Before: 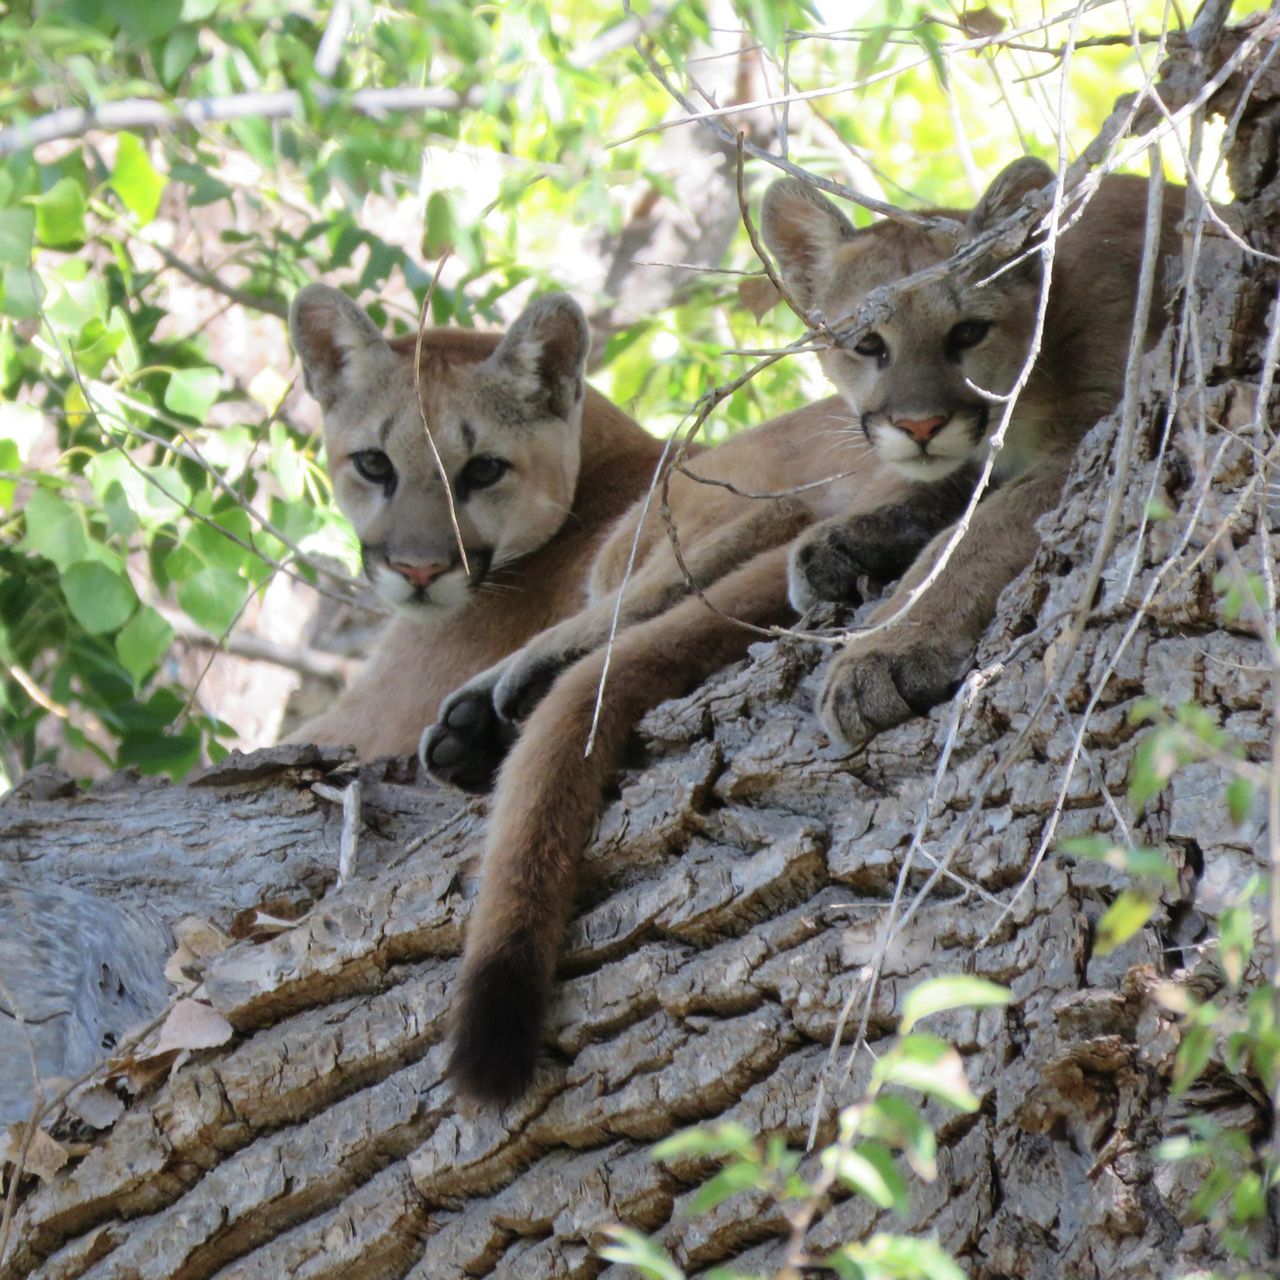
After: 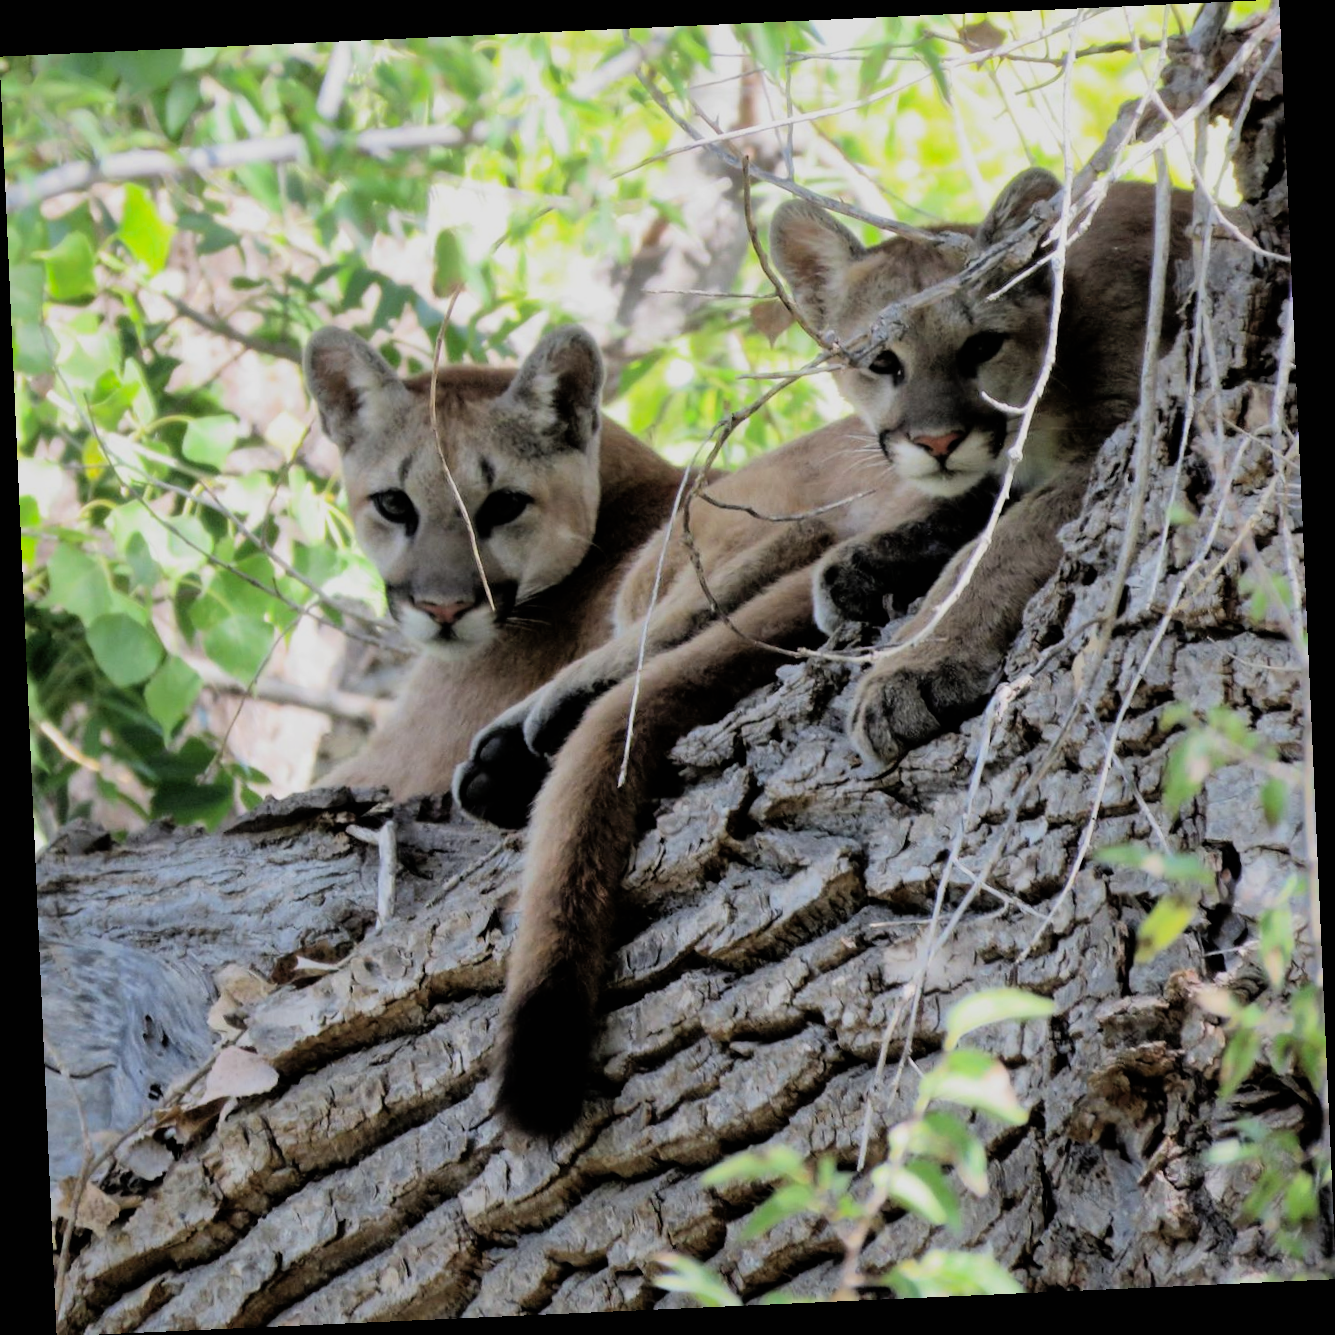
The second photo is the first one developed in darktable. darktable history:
filmic rgb: black relative exposure -5 EV, hardness 2.88, contrast 1.5
rotate and perspective: rotation -2.56°, automatic cropping off
shadows and highlights: on, module defaults
